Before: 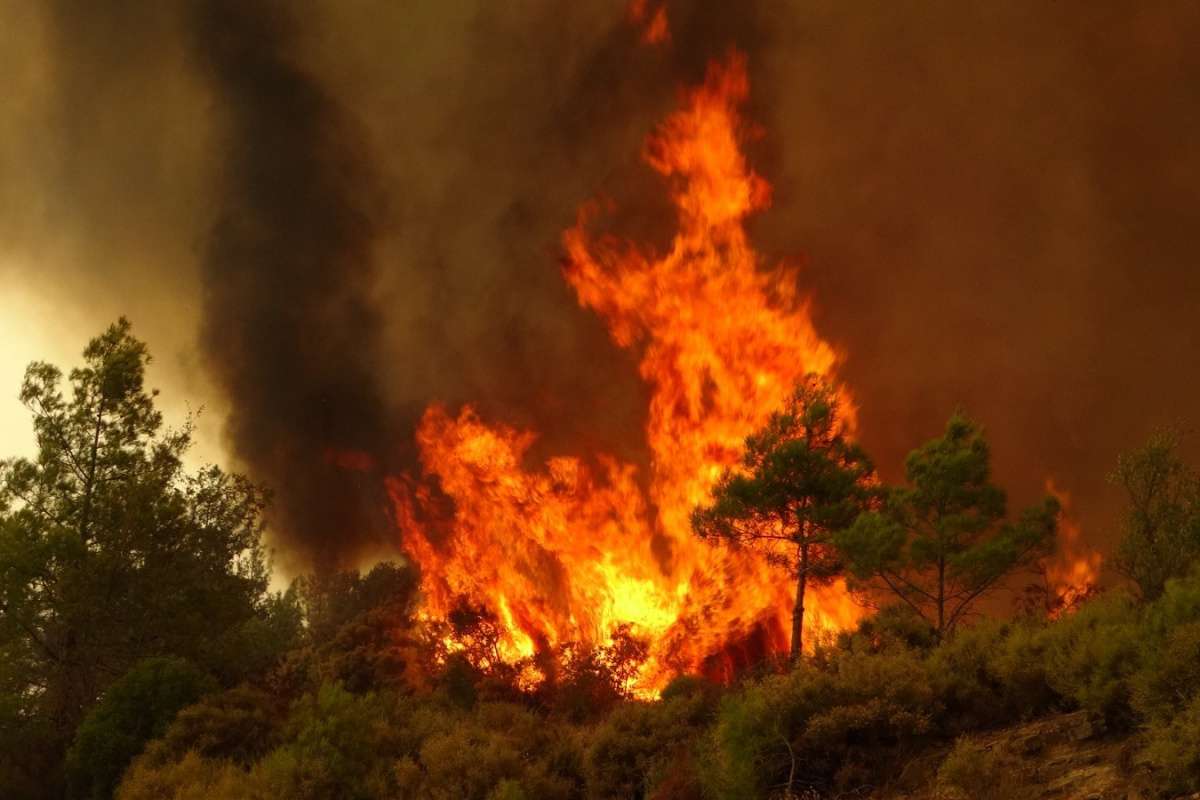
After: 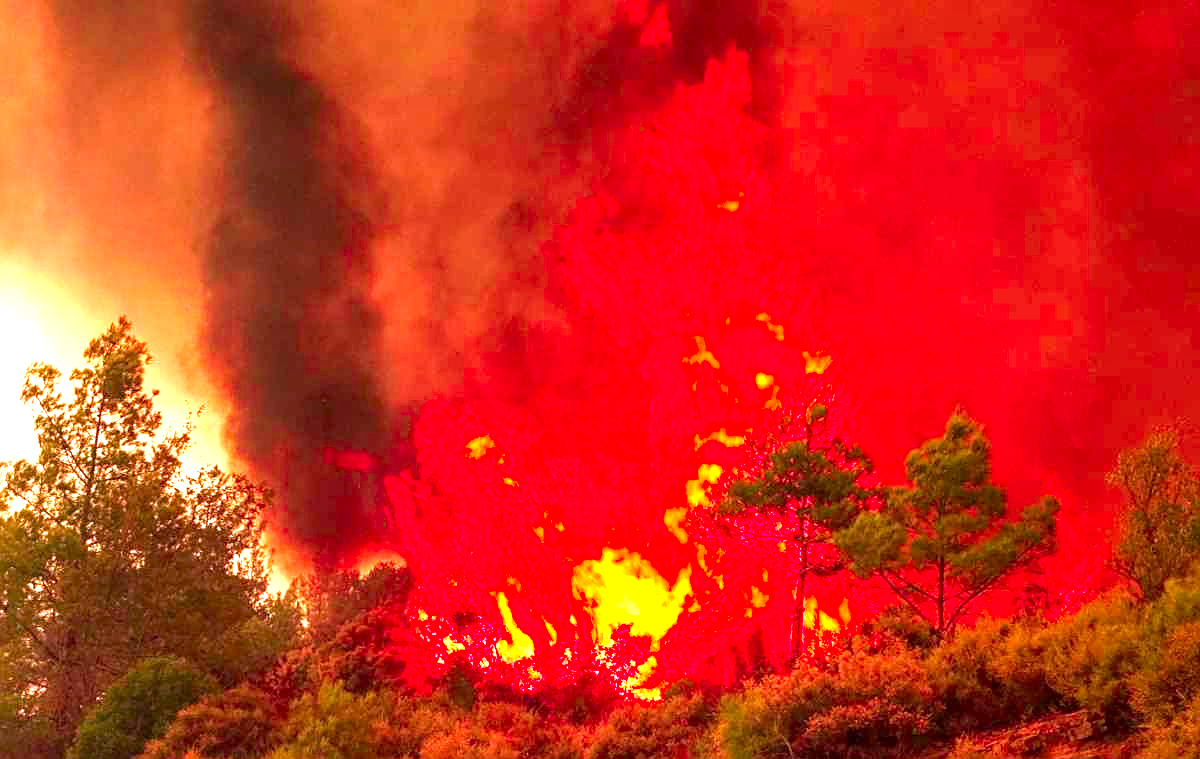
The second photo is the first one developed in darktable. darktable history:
crop and rotate: top 0%, bottom 5.097%
sharpen: on, module defaults
white balance: red 1.188, blue 1.11
local contrast: on, module defaults
color contrast: green-magenta contrast 1.73, blue-yellow contrast 1.15
exposure: black level correction 0.001, exposure 1.719 EV, compensate exposure bias true, compensate highlight preservation false
